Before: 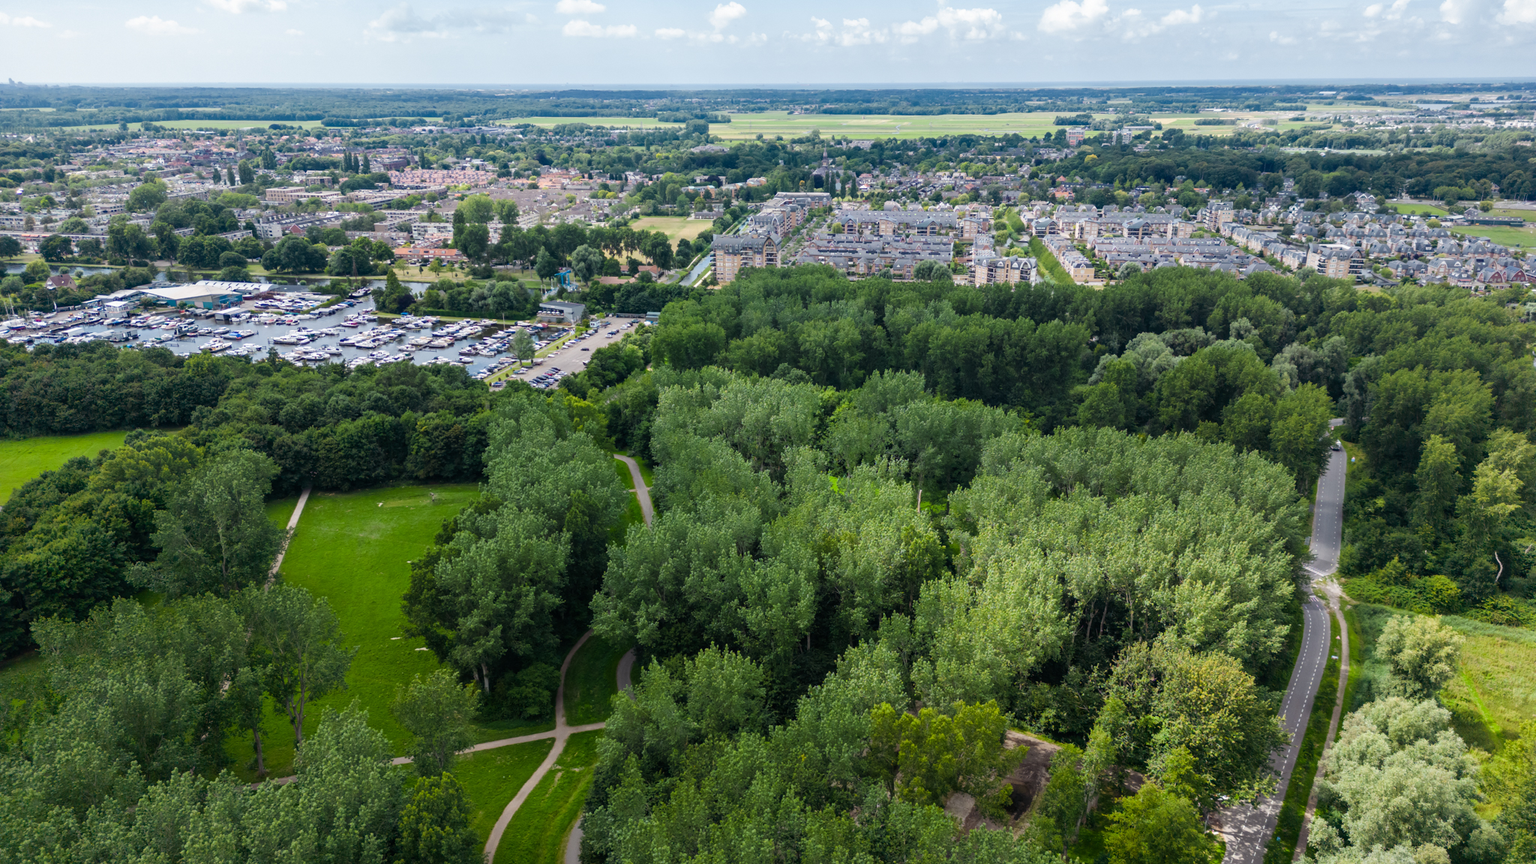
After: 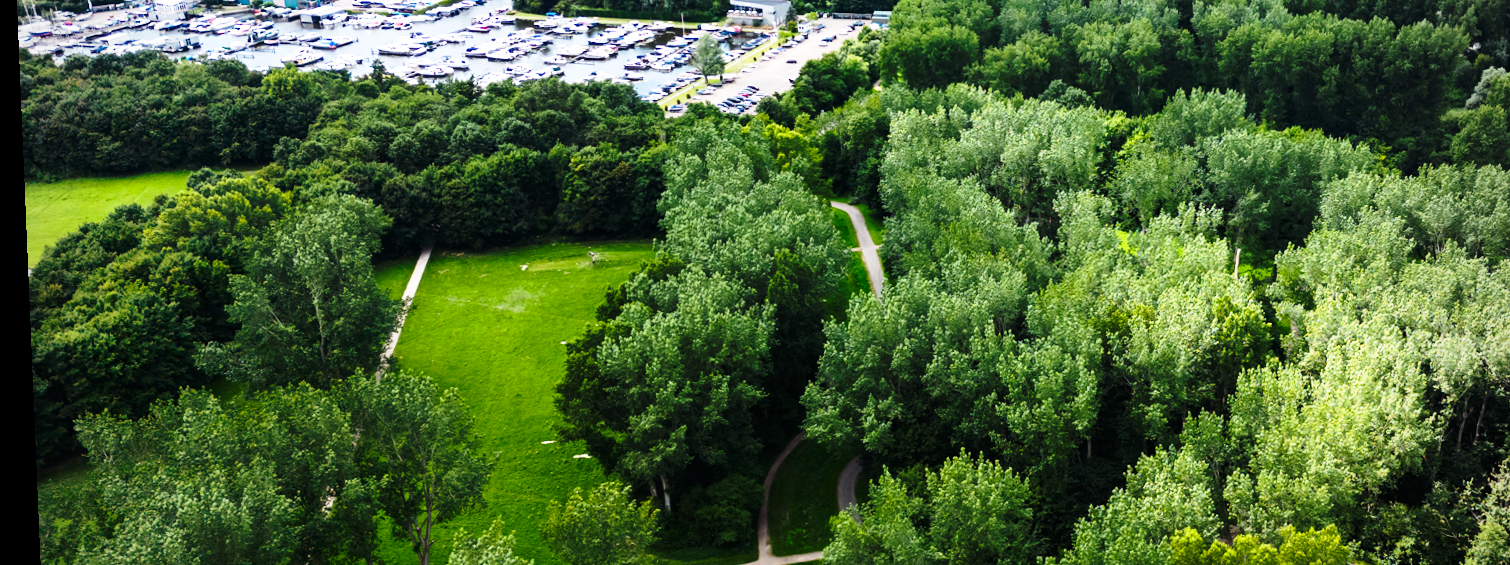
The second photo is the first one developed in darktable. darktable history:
rotate and perspective: lens shift (vertical) 0.048, lens shift (horizontal) -0.024, automatic cropping off
vignetting: fall-off radius 63.6%
tone equalizer: -8 EV -0.75 EV, -7 EV -0.7 EV, -6 EV -0.6 EV, -5 EV -0.4 EV, -3 EV 0.4 EV, -2 EV 0.6 EV, -1 EV 0.7 EV, +0 EV 0.75 EV, edges refinement/feathering 500, mask exposure compensation -1.57 EV, preserve details no
base curve: curves: ch0 [(0, 0) (0.028, 0.03) (0.121, 0.232) (0.46, 0.748) (0.859, 0.968) (1, 1)], preserve colors none
crop: top 36.498%, right 27.964%, bottom 14.995%
